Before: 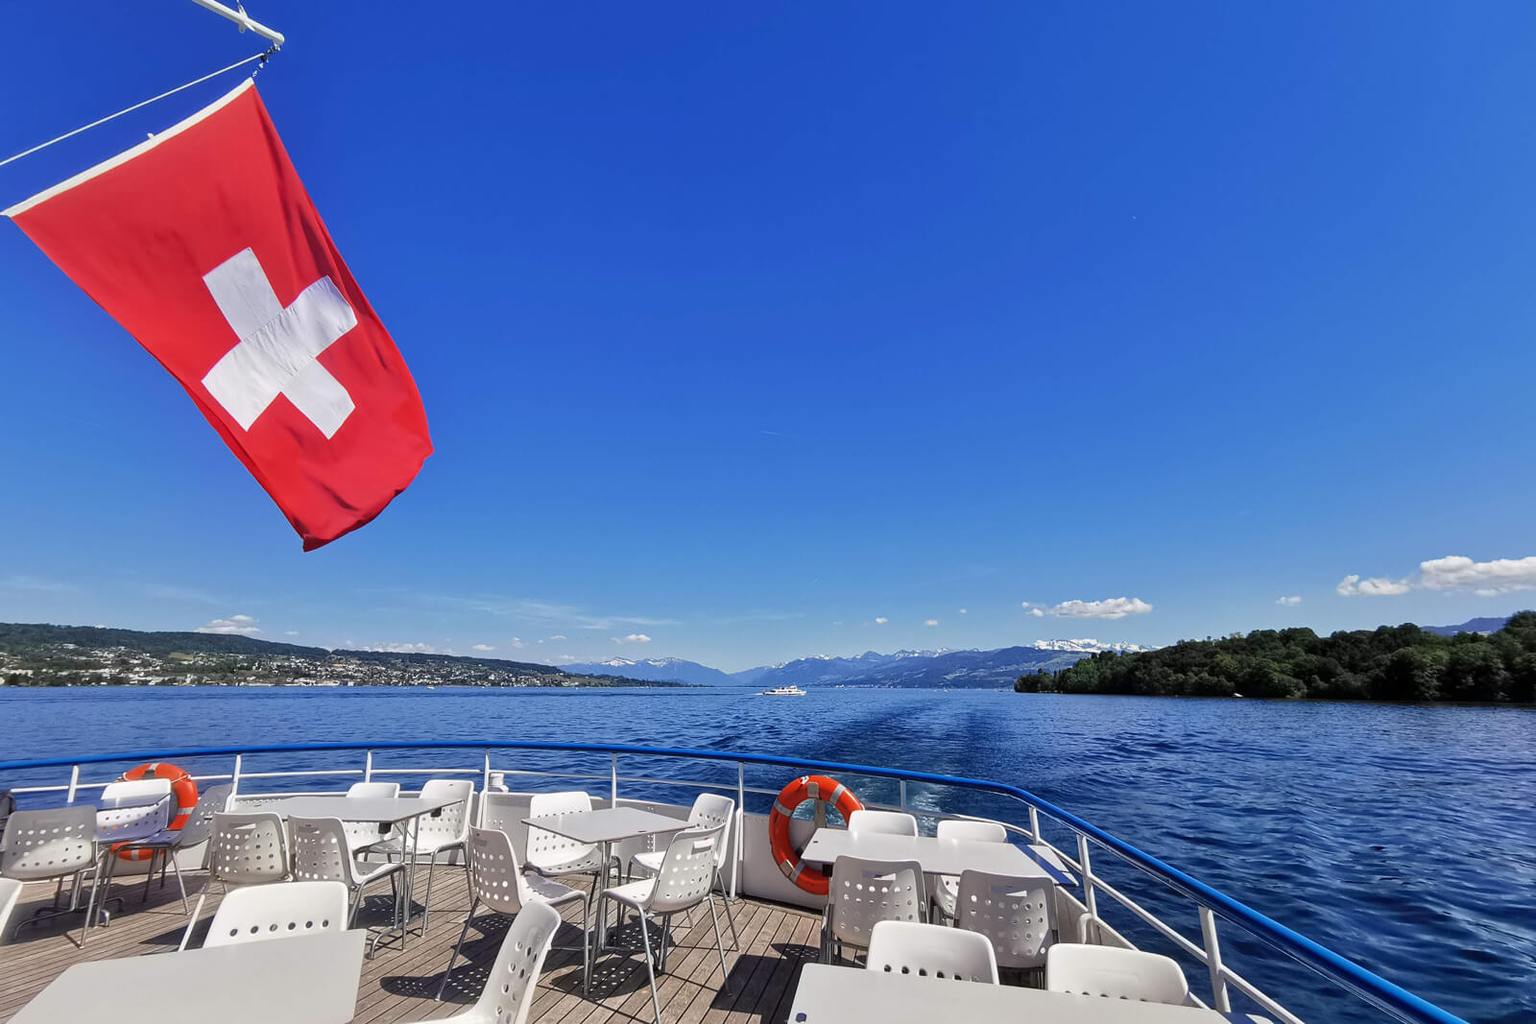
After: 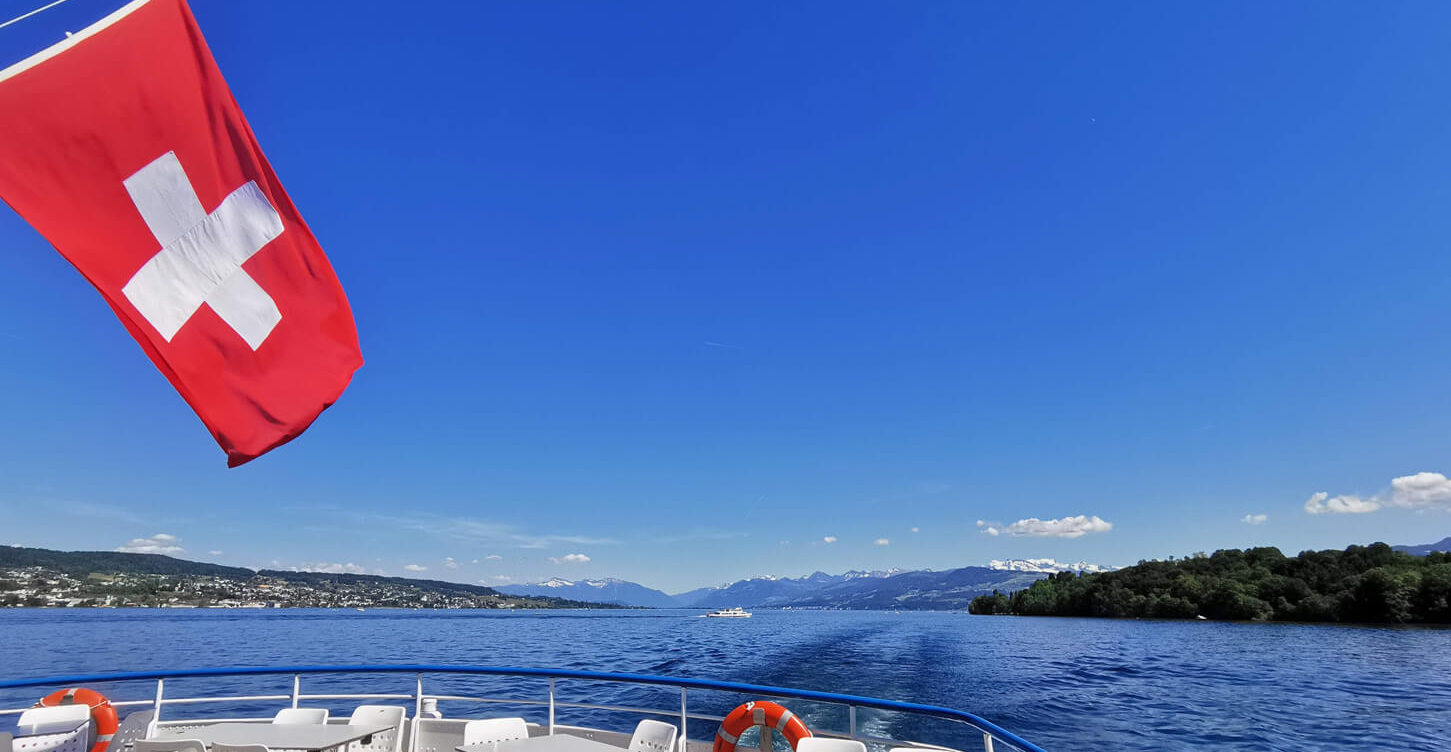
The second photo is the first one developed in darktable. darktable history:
crop: left 5.543%, top 10.114%, right 3.761%, bottom 19.395%
